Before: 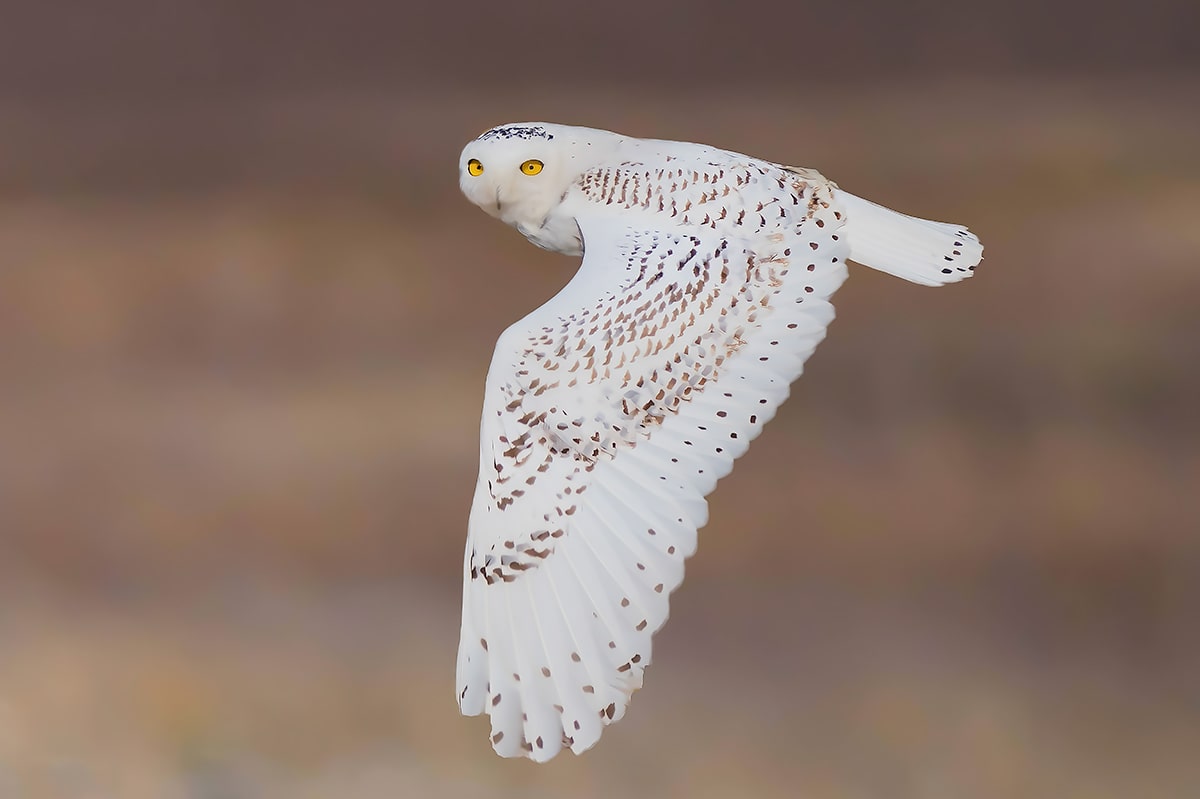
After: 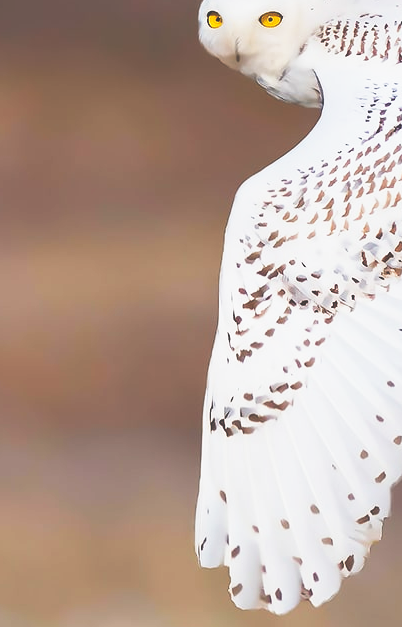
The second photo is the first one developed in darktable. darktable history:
crop and rotate: left 21.77%, top 18.528%, right 44.676%, bottom 2.997%
shadows and highlights: shadows 25, highlights -25
base curve: curves: ch0 [(0, 0.036) (0.007, 0.037) (0.604, 0.887) (1, 1)], preserve colors none
